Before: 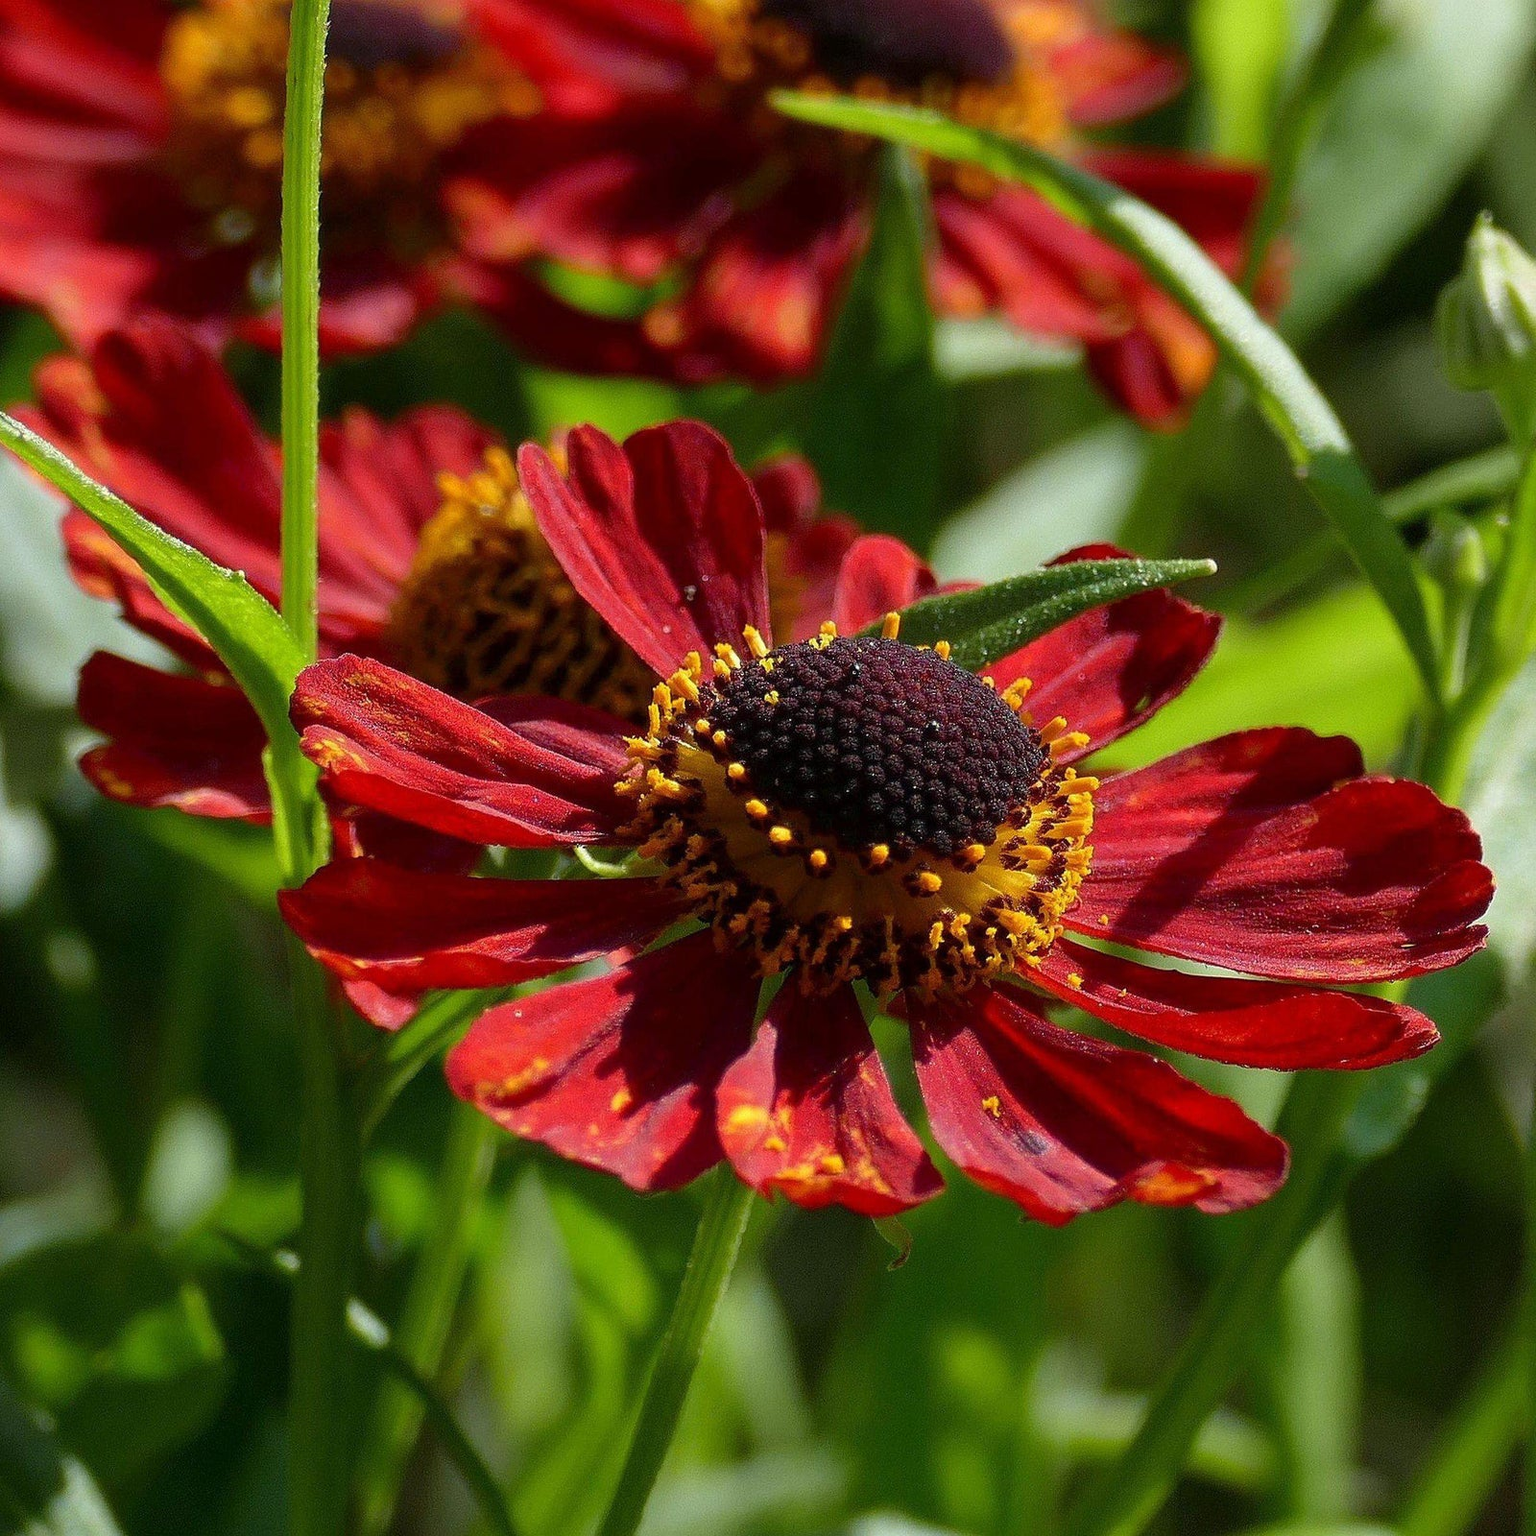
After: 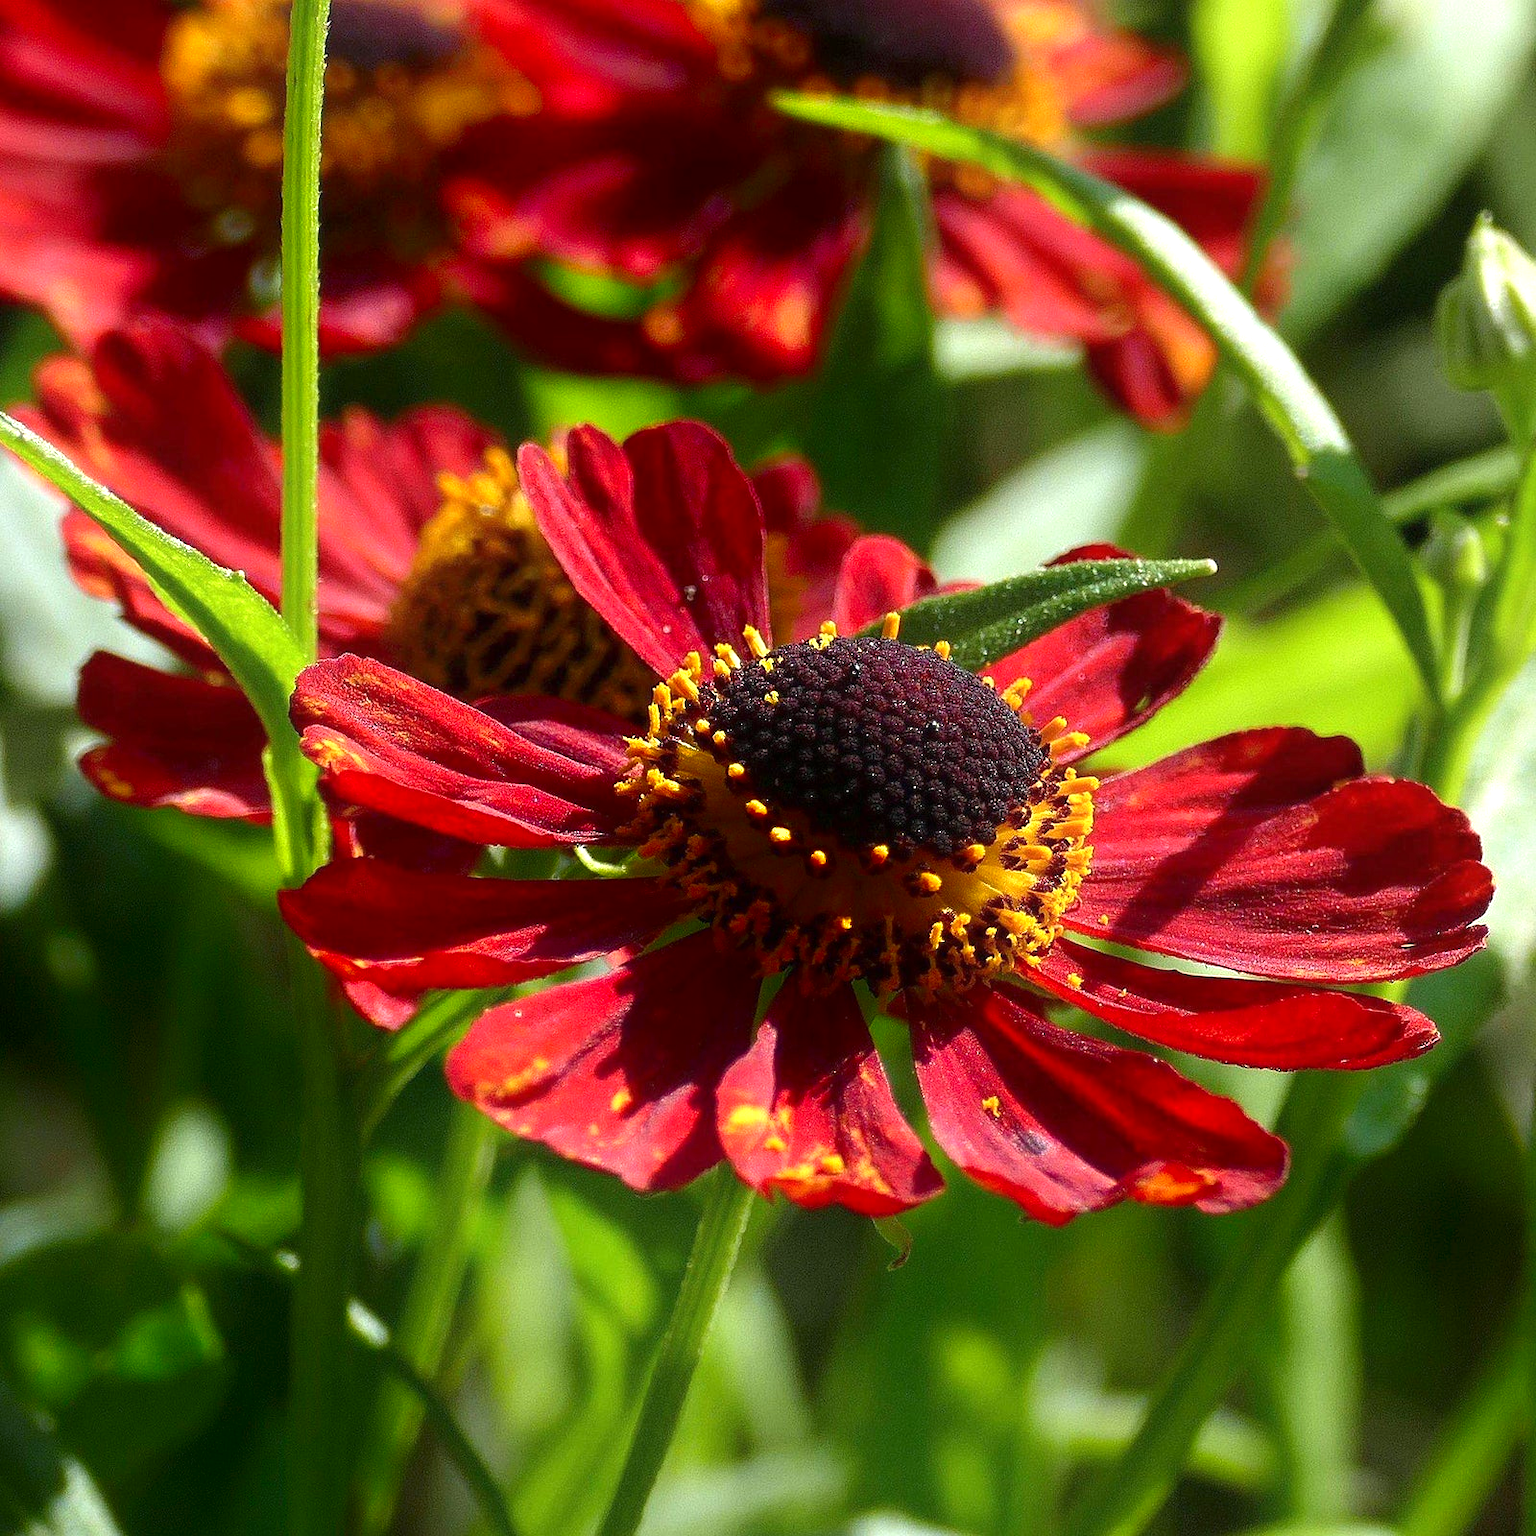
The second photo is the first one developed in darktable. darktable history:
shadows and highlights: shadows -70, highlights 35, soften with gaussian
exposure: black level correction 0, exposure 0.7 EV, compensate highlight preservation false
